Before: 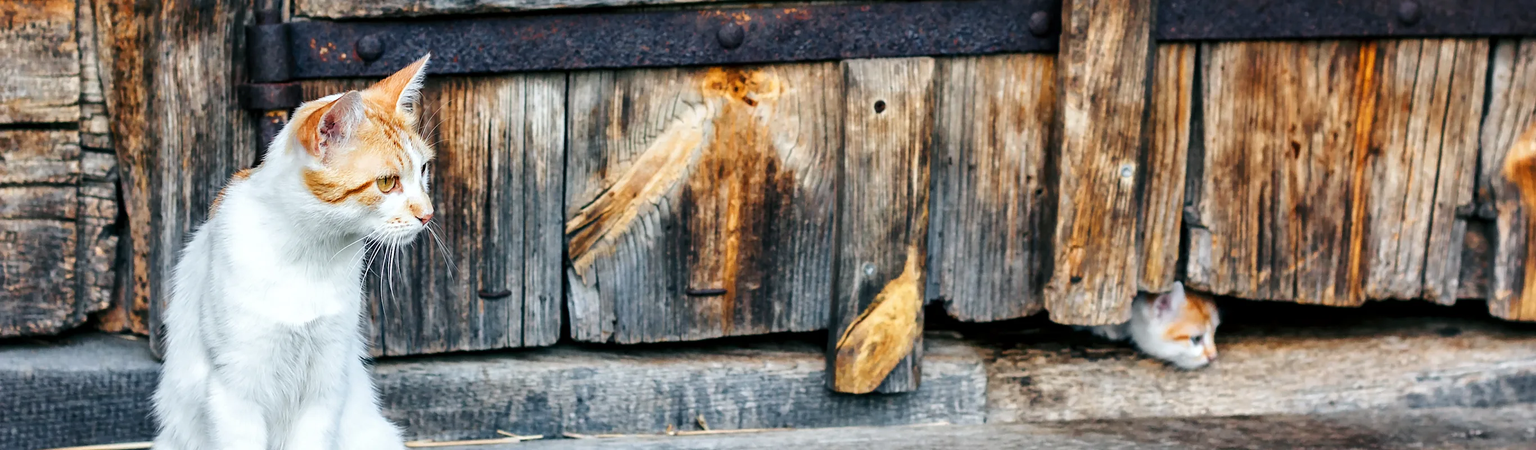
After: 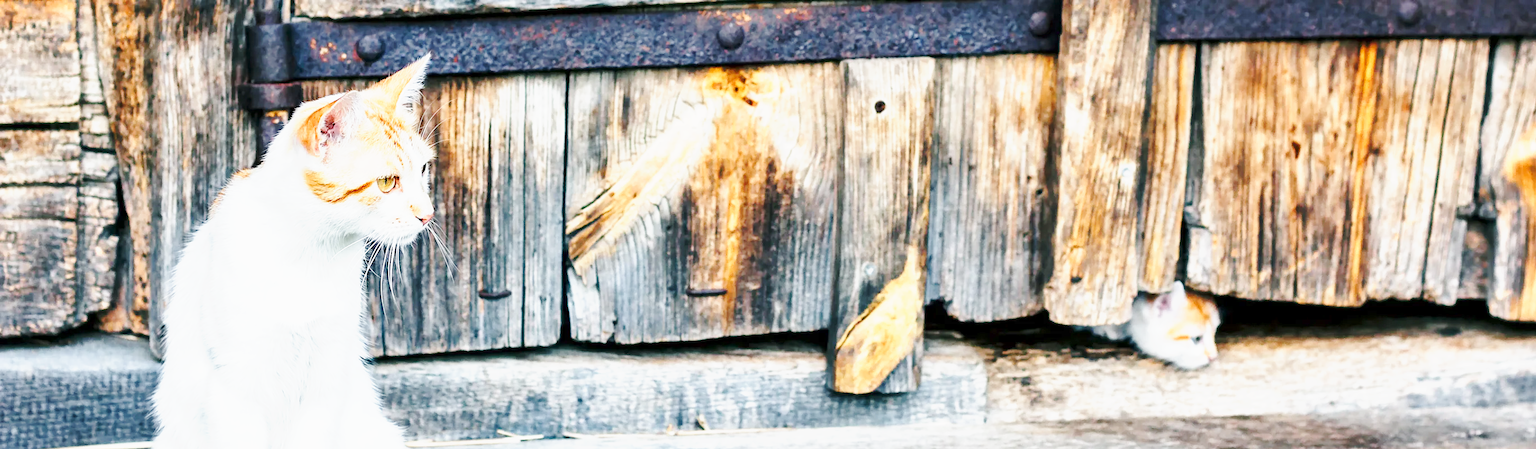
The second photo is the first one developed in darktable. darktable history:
tone equalizer: edges refinement/feathering 500, mask exposure compensation -1.57 EV, preserve details no
base curve: curves: ch0 [(0, 0) (0.025, 0.046) (0.112, 0.277) (0.467, 0.74) (0.814, 0.929) (1, 0.942)], preserve colors none
exposure: exposure 0.602 EV, compensate highlight preservation false
